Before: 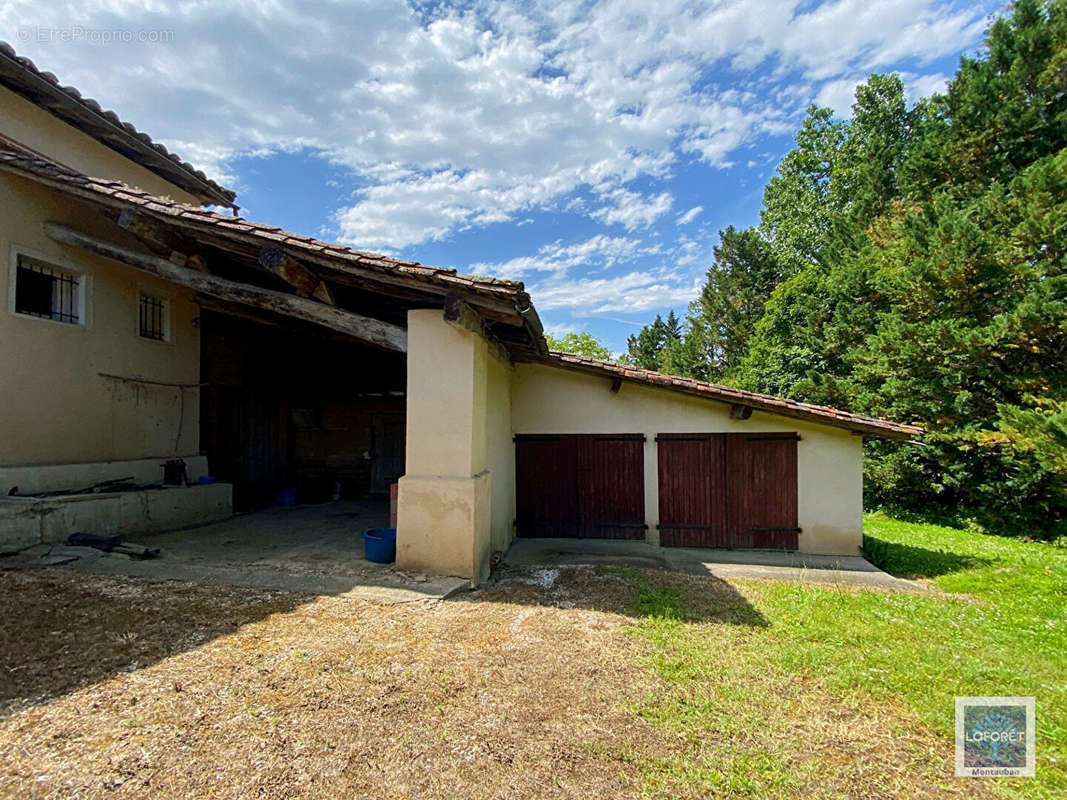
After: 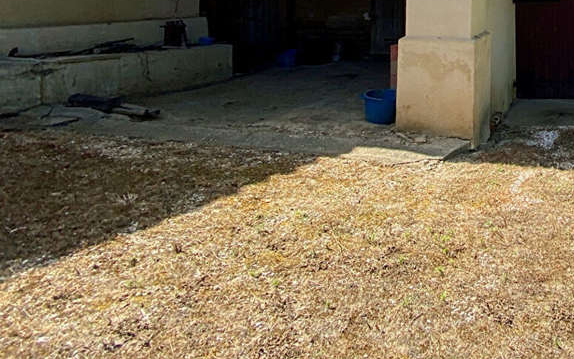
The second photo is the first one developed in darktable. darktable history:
crop and rotate: top 54.991%, right 46.16%, bottom 0.11%
